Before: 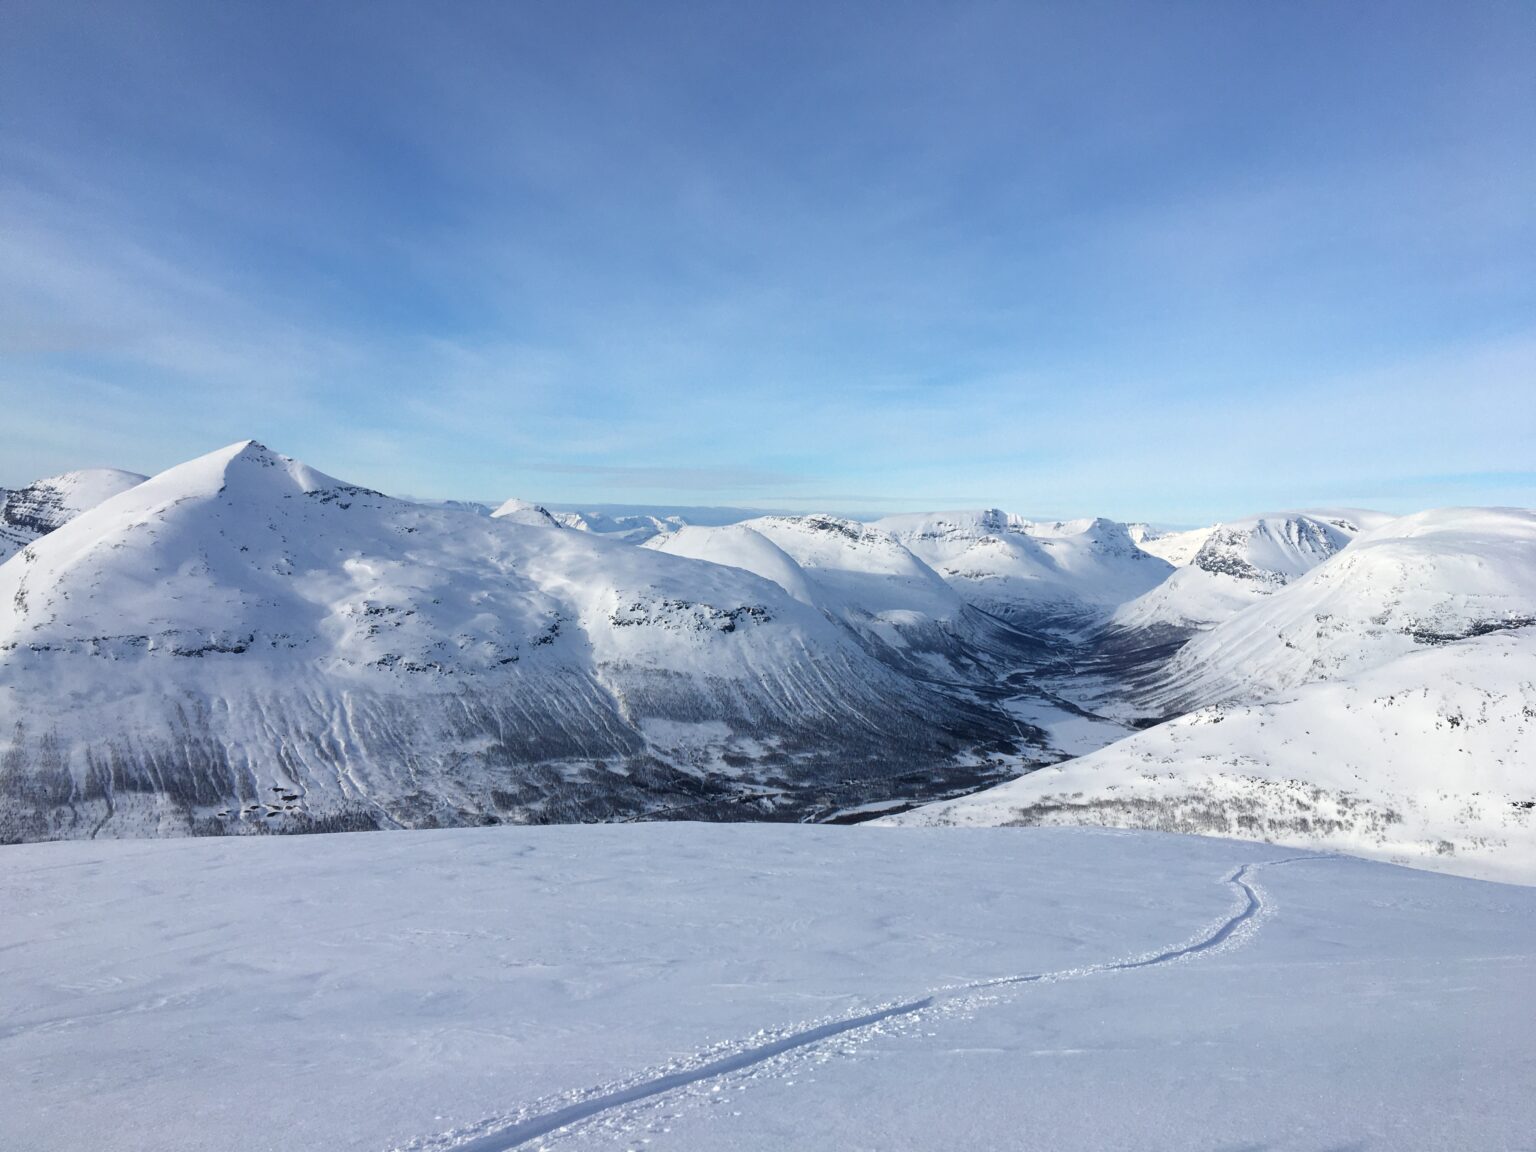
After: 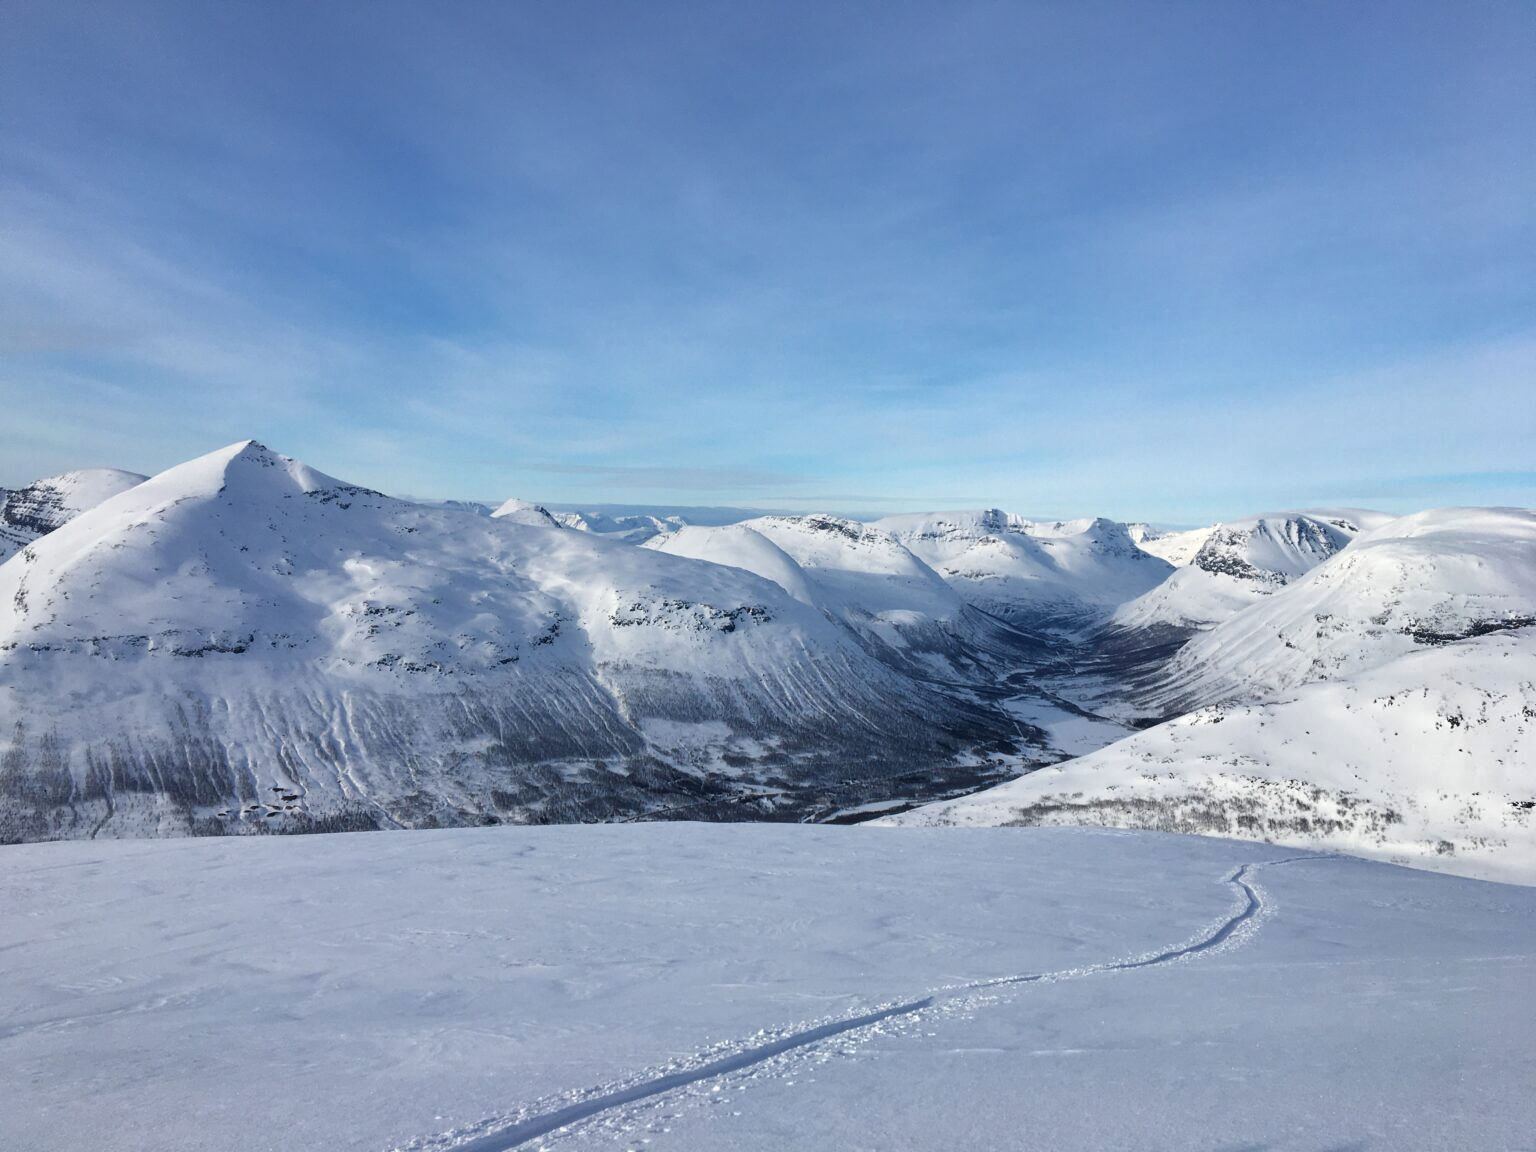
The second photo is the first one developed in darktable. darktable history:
shadows and highlights: radius 134.83, soften with gaussian
